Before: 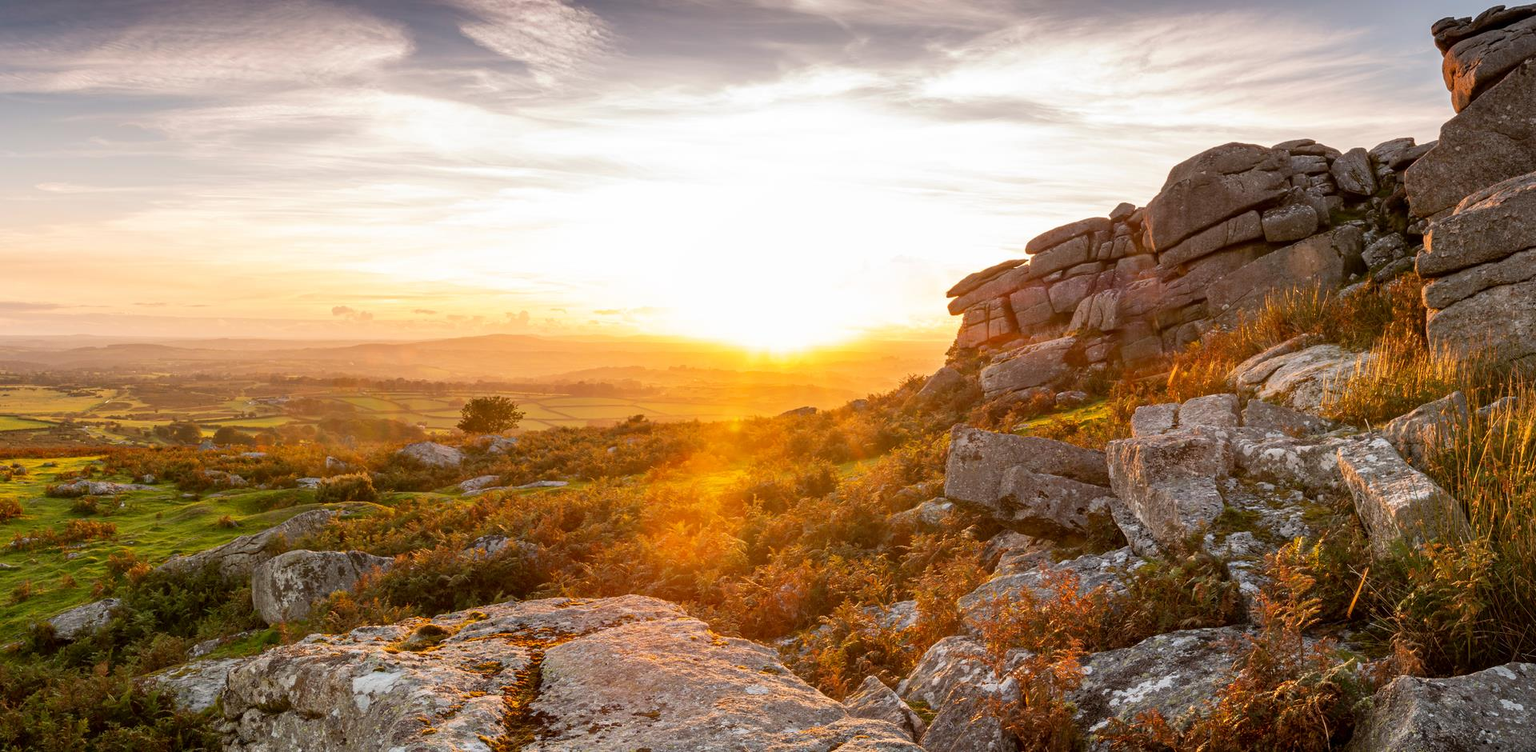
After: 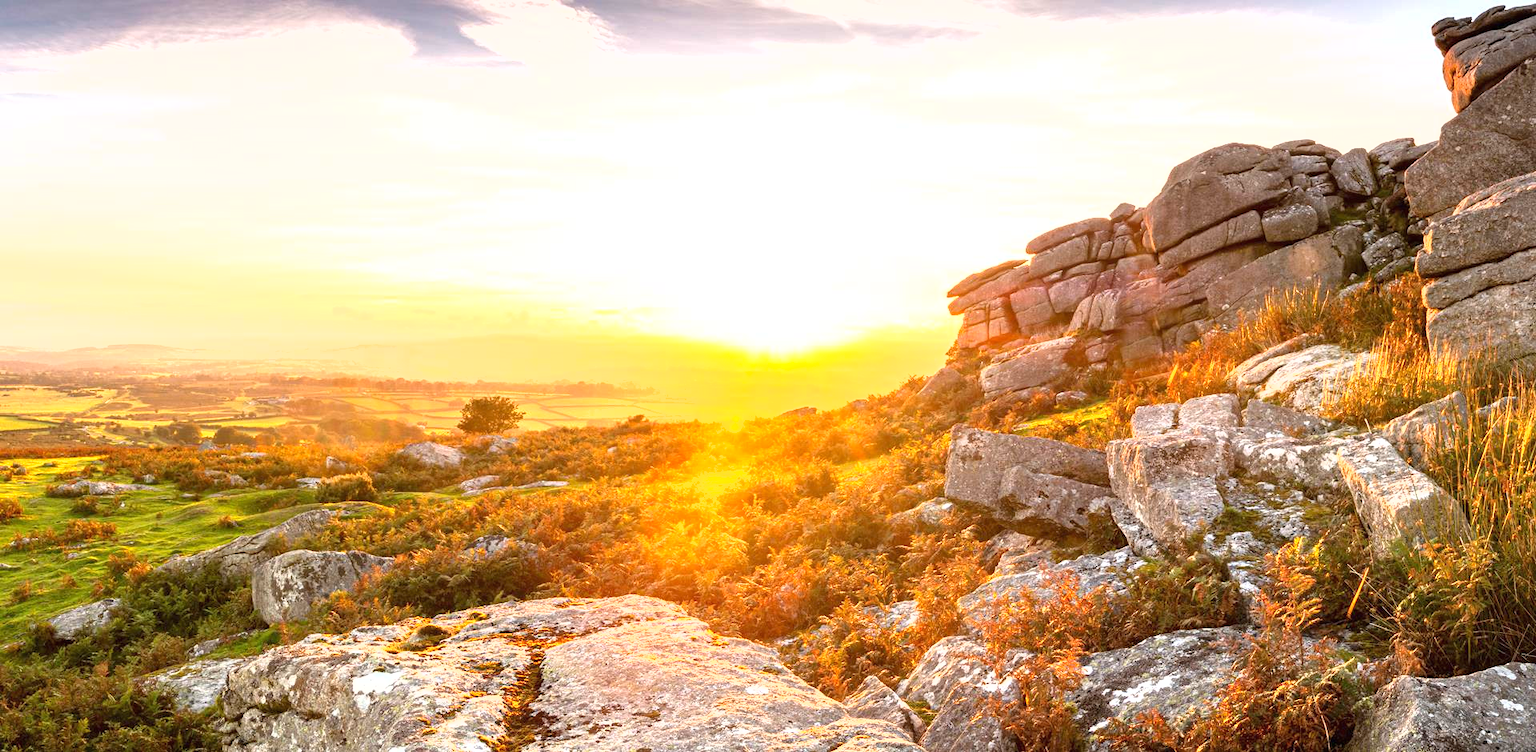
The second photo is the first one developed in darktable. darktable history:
exposure: black level correction 0, exposure 1.35 EV, compensate exposure bias true, compensate highlight preservation false
shadows and highlights: radius 125.46, shadows 21.19, highlights -21.19, low approximation 0.01
